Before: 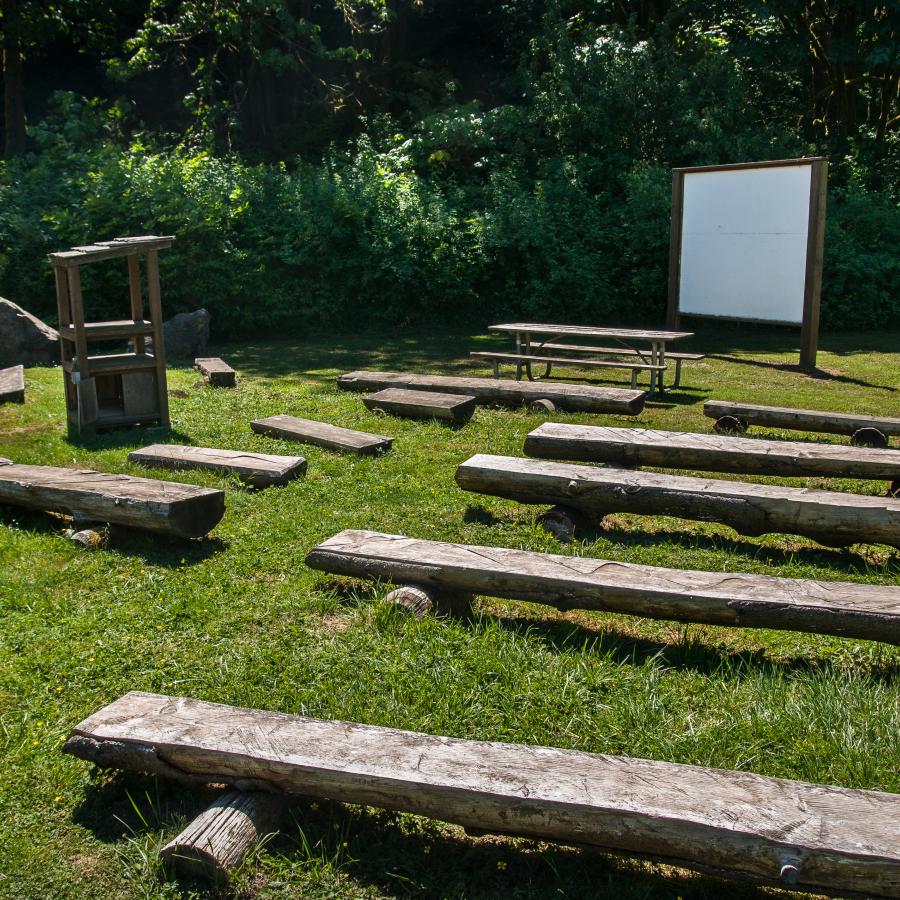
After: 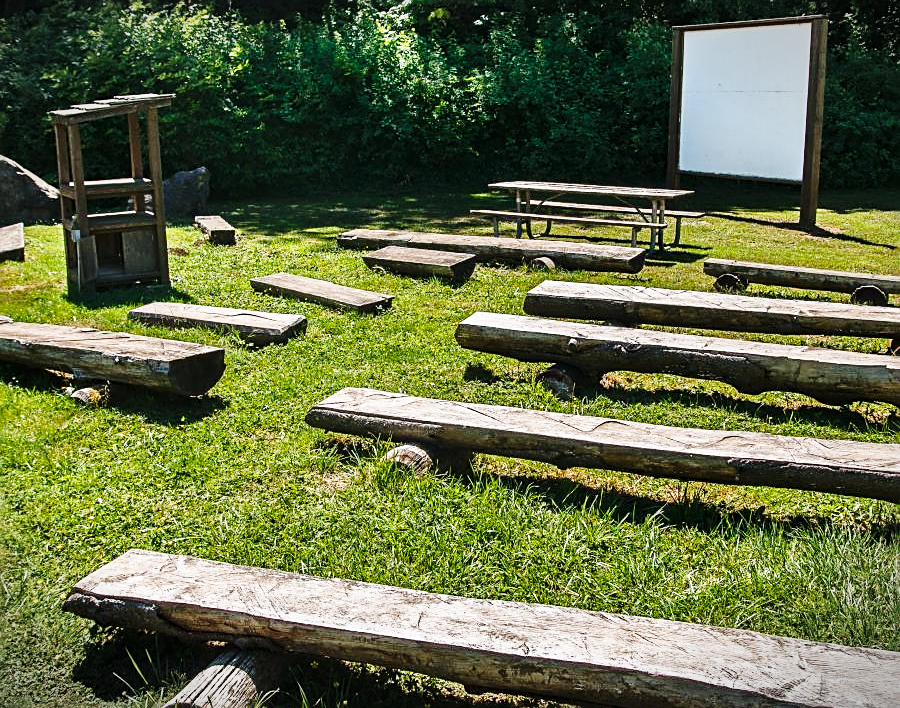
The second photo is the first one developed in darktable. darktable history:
vignetting: fall-off start 100.41%, width/height ratio 1.307
sharpen: on, module defaults
crop and rotate: top 15.839%, bottom 5.474%
base curve: curves: ch0 [(0, 0) (0.028, 0.03) (0.121, 0.232) (0.46, 0.748) (0.859, 0.968) (1, 1)], preserve colors none
